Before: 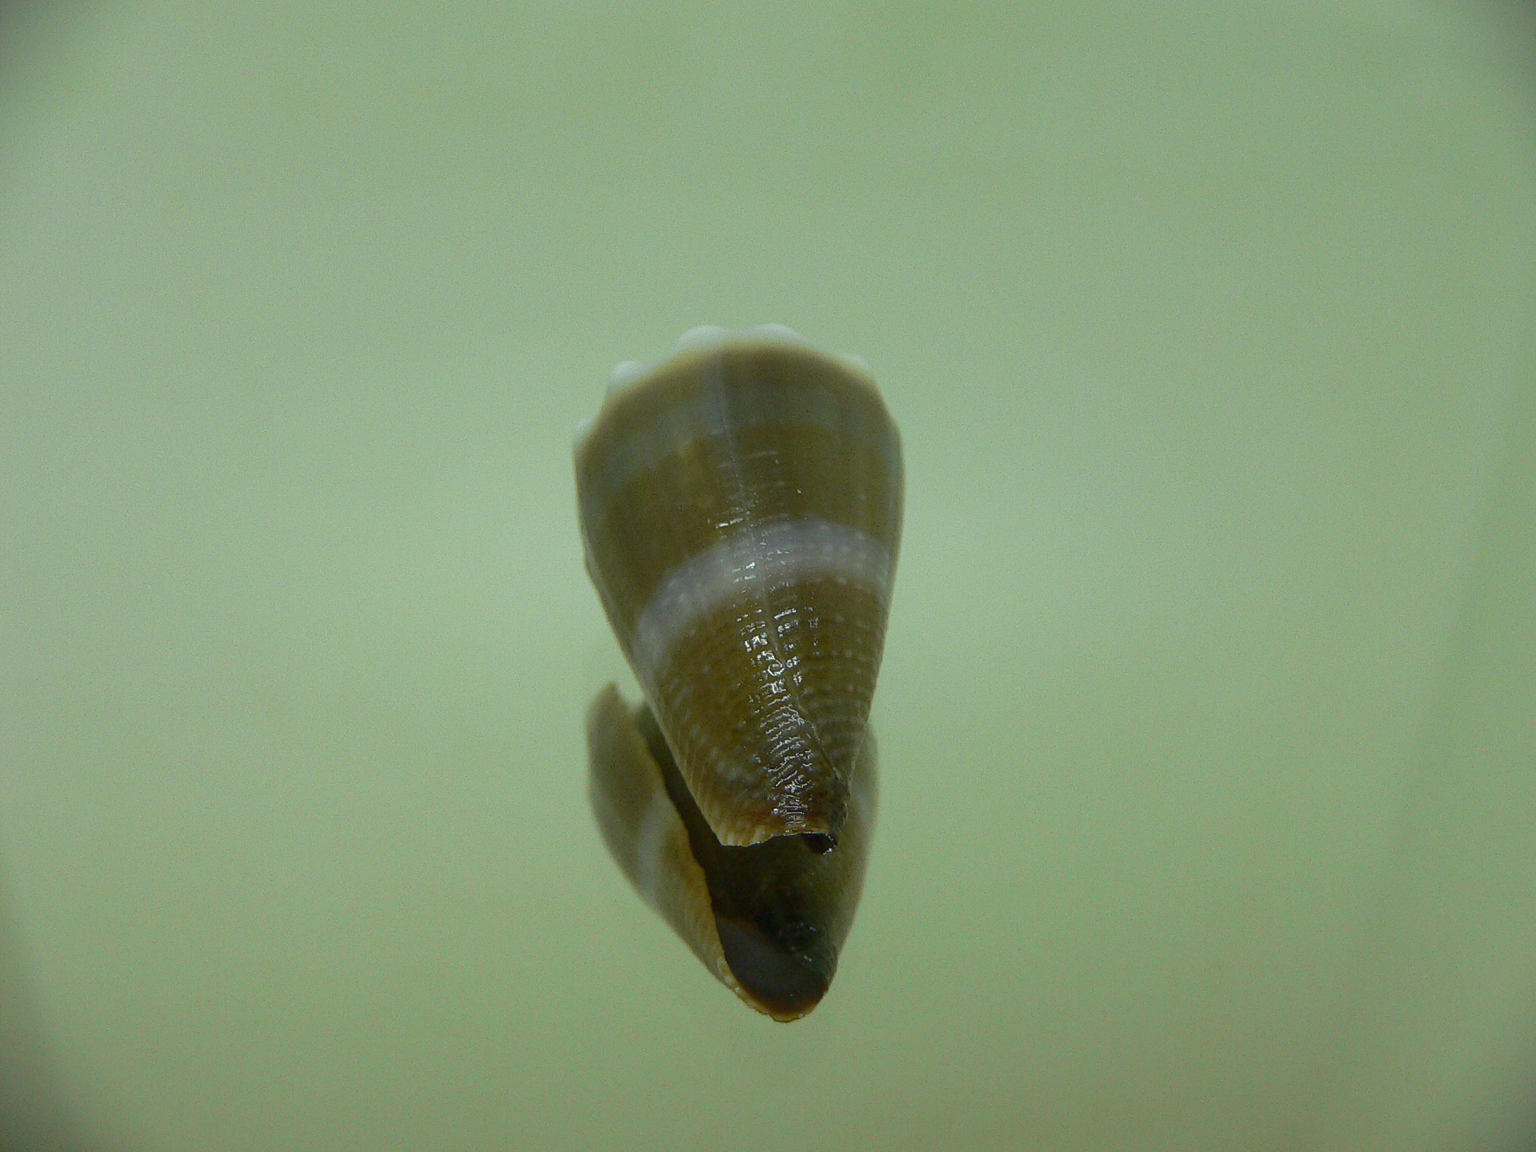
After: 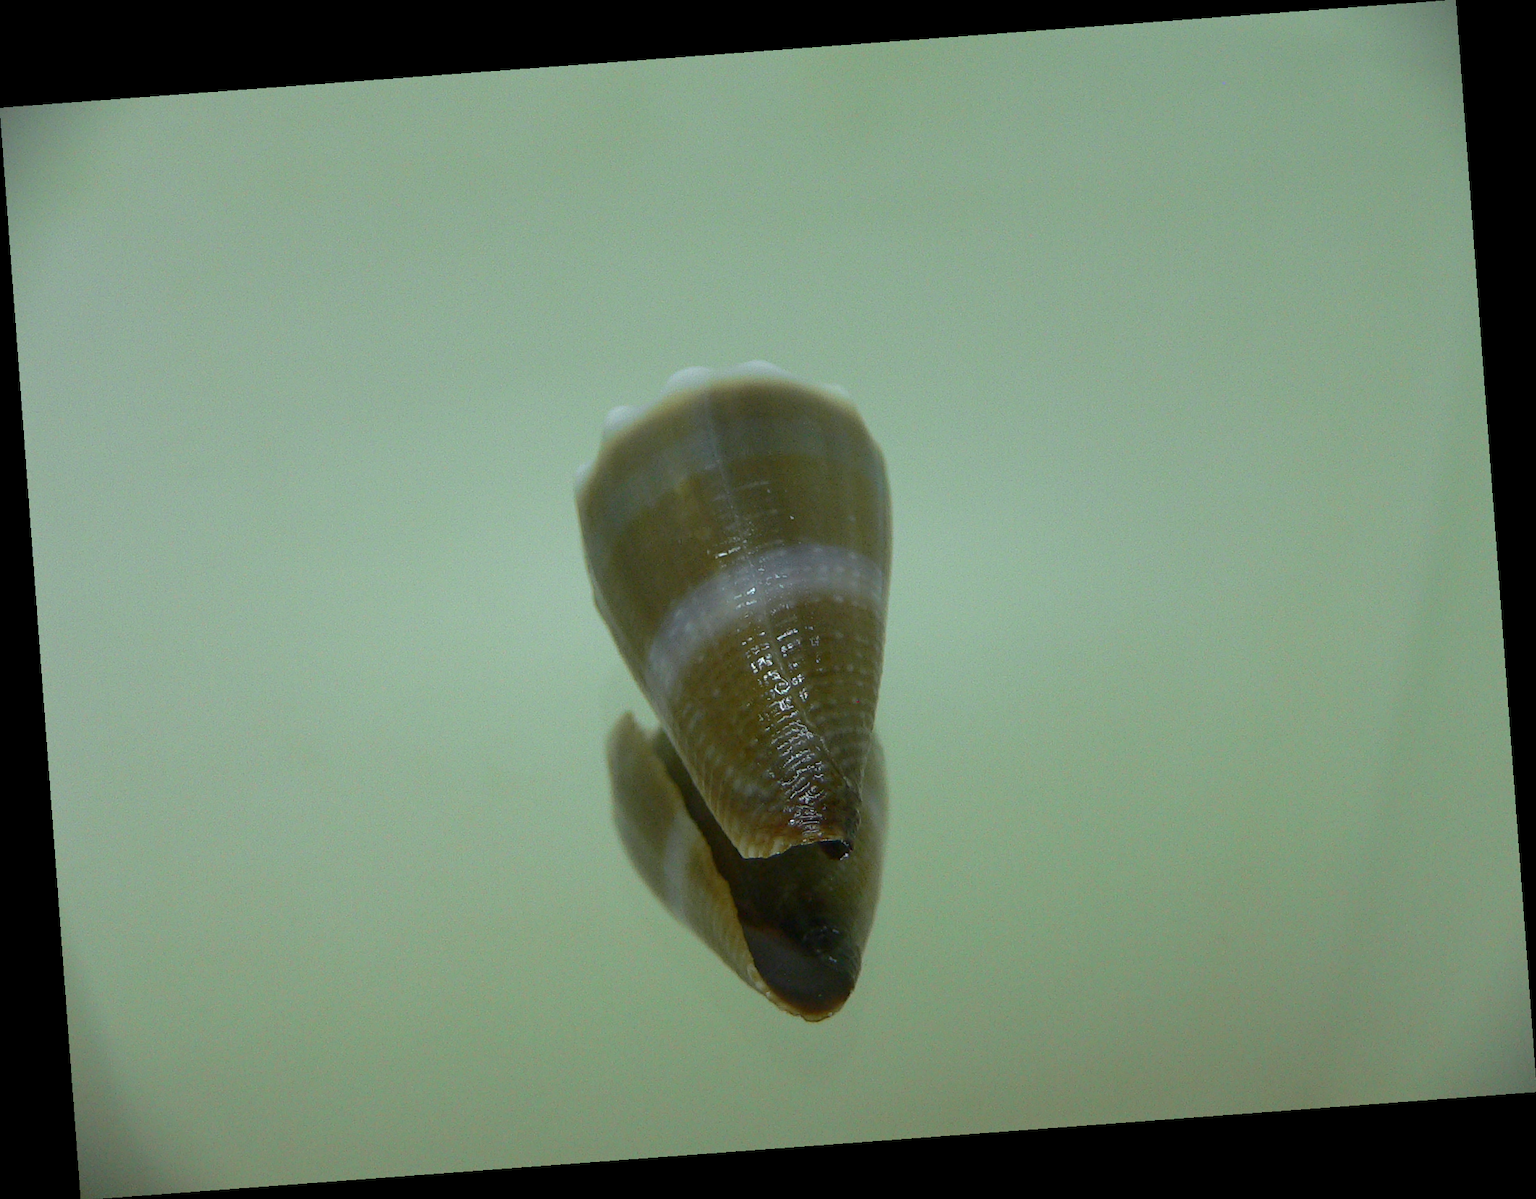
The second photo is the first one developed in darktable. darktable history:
rotate and perspective: rotation -4.25°, automatic cropping off
color calibration: illuminant as shot in camera, x 0.358, y 0.373, temperature 4628.91 K
